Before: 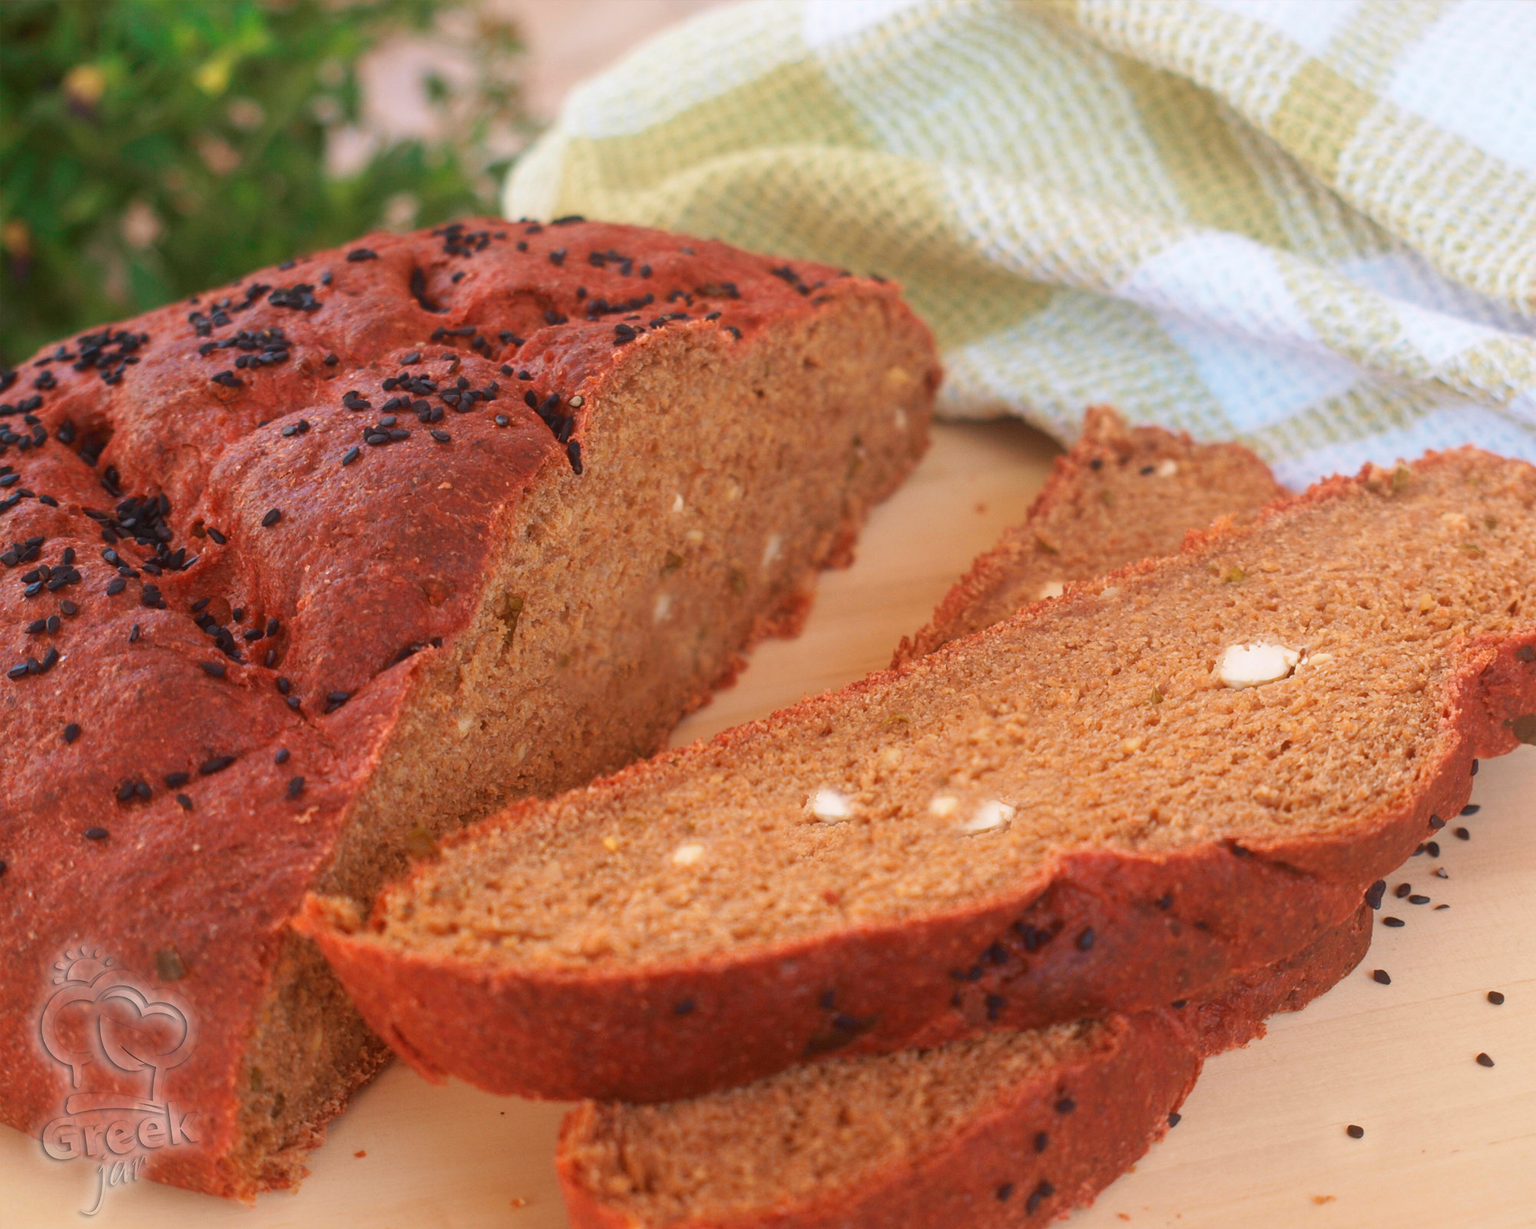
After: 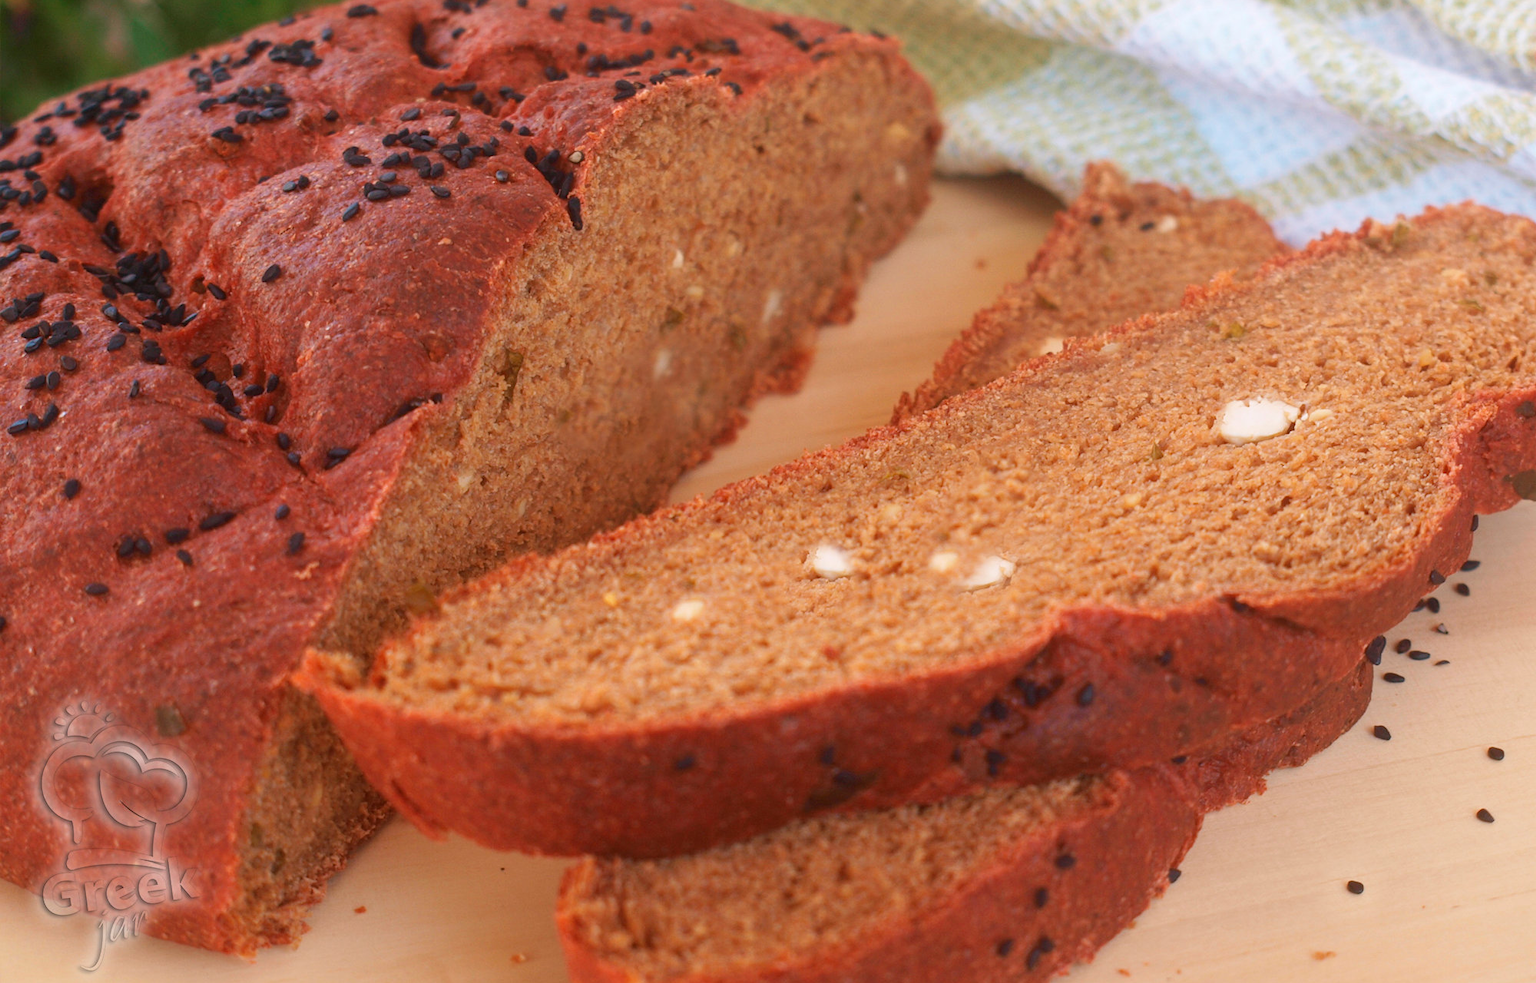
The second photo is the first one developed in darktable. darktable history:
crop and rotate: top 19.955%
